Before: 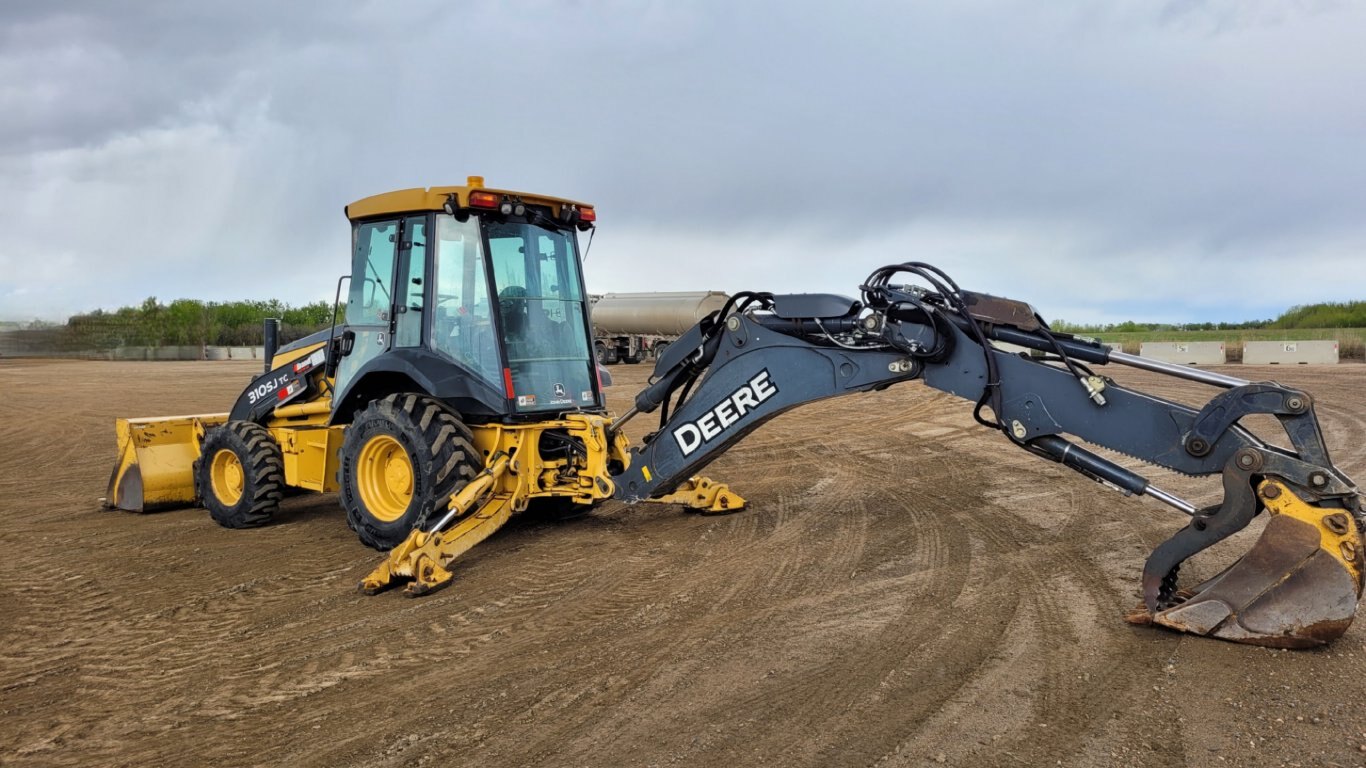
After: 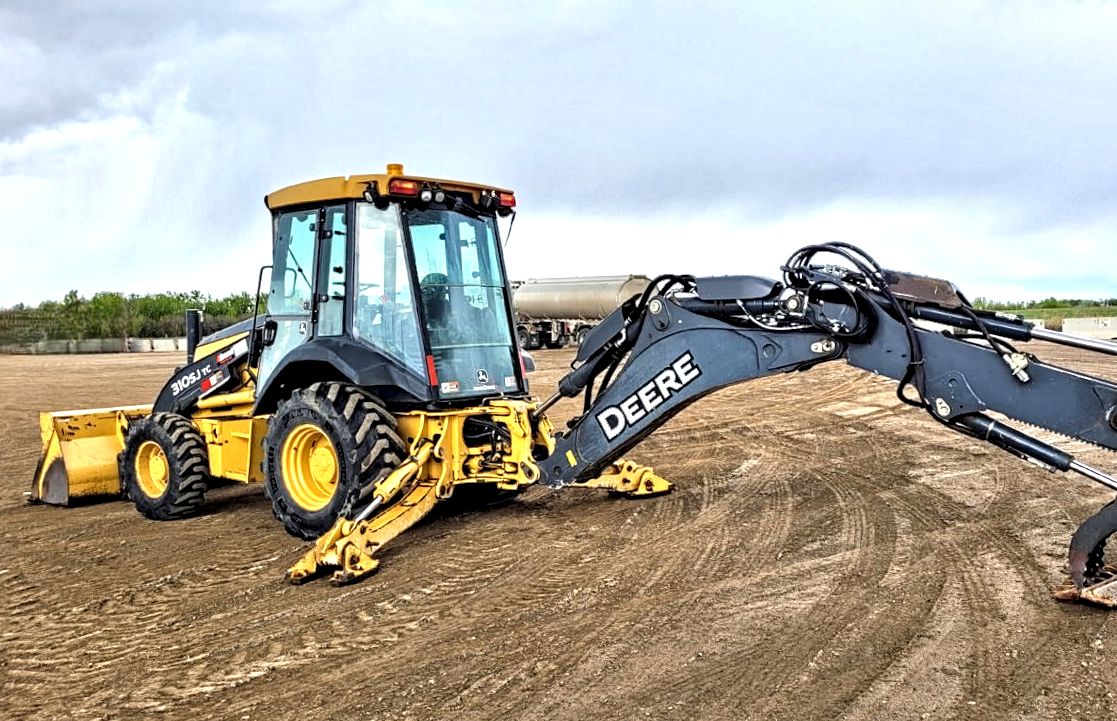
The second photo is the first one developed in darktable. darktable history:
contrast equalizer: octaves 7, y [[0.5, 0.542, 0.583, 0.625, 0.667, 0.708], [0.5 ×6], [0.5 ×6], [0 ×6], [0 ×6]]
exposure: black level correction 0, exposure 0.7 EV, compensate exposure bias true, compensate highlight preservation false
crop and rotate: angle 1°, left 4.281%, top 0.642%, right 11.383%, bottom 2.486%
